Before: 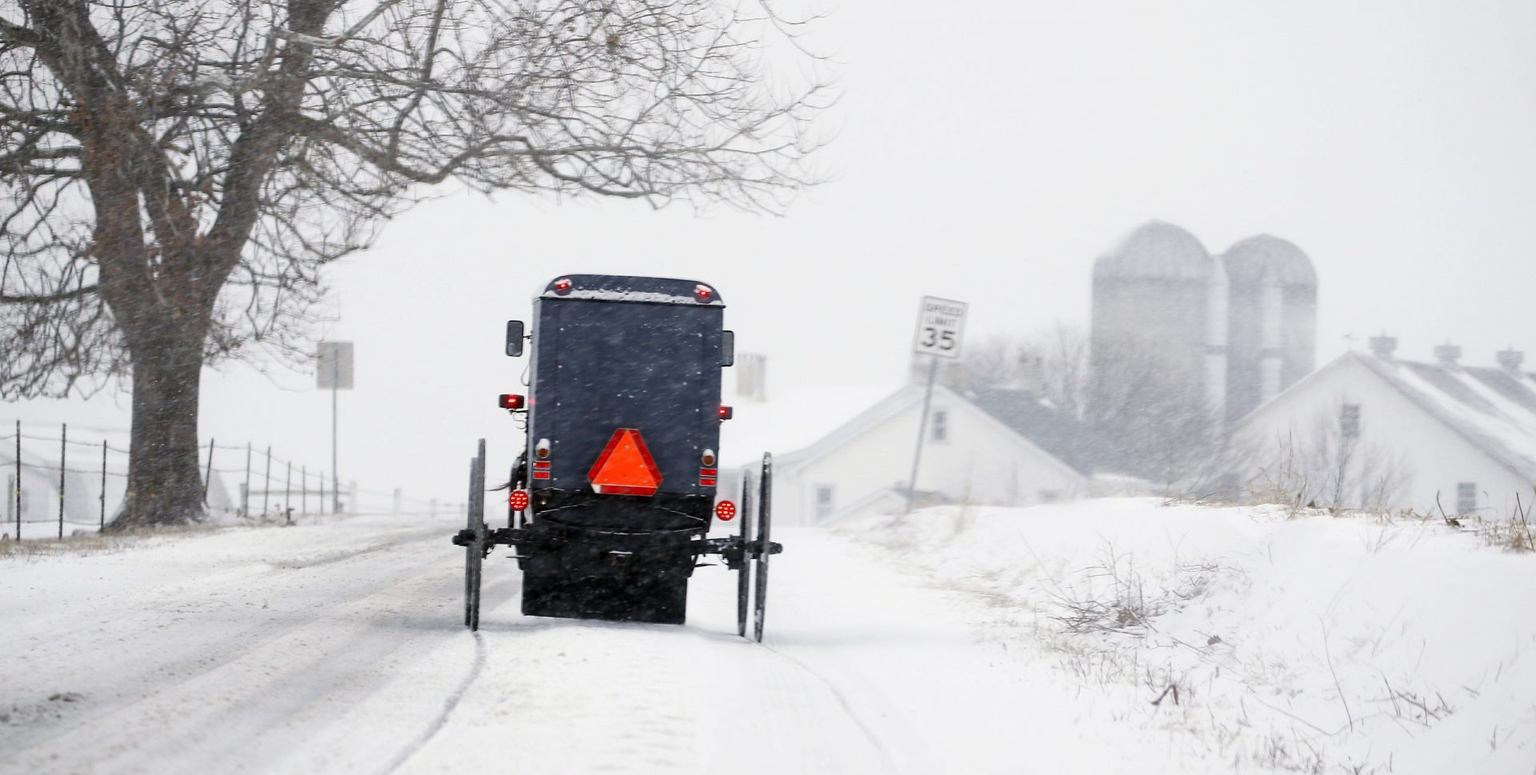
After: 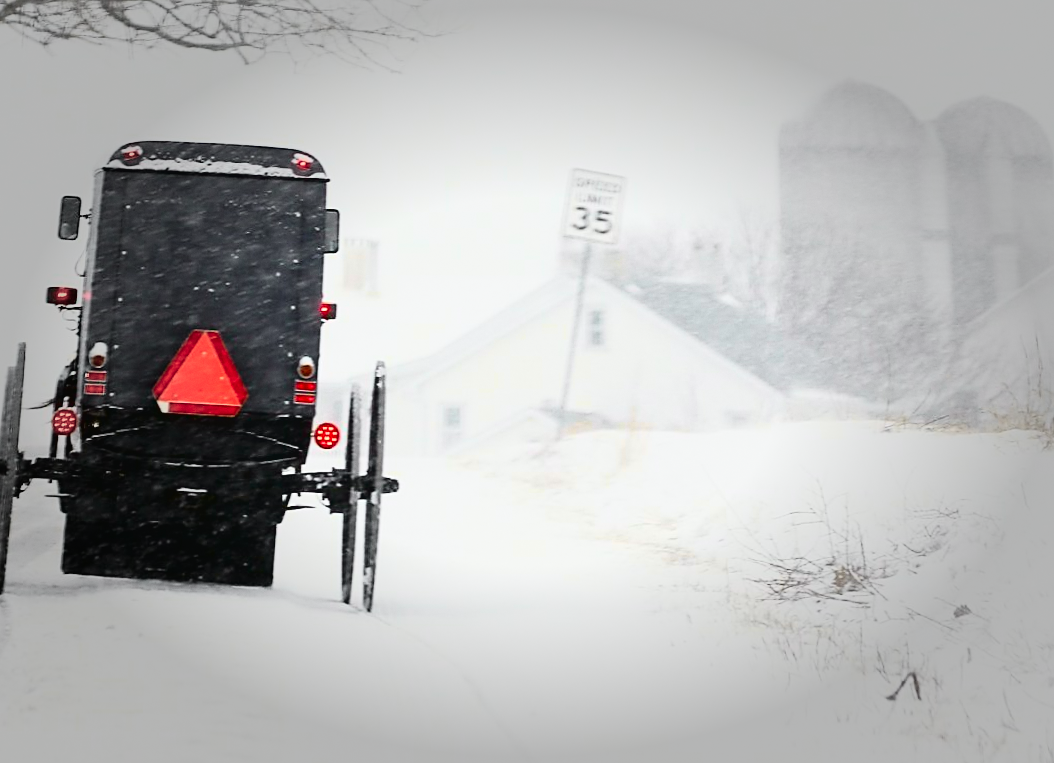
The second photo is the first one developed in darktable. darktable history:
crop and rotate: left 28.256%, top 17.734%, right 12.656%, bottom 3.573%
grain: coarseness 14.57 ISO, strength 8.8%
tone equalizer: on, module defaults
tone curve: curves: ch0 [(0.003, 0.032) (0.037, 0.037) (0.149, 0.117) (0.297, 0.318) (0.41, 0.48) (0.541, 0.649) (0.722, 0.857) (0.875, 0.946) (1, 0.98)]; ch1 [(0, 0) (0.305, 0.325) (0.453, 0.437) (0.482, 0.474) (0.501, 0.498) (0.506, 0.503) (0.559, 0.576) (0.6, 0.635) (0.656, 0.707) (1, 1)]; ch2 [(0, 0) (0.323, 0.277) (0.408, 0.399) (0.45, 0.48) (0.499, 0.502) (0.515, 0.532) (0.573, 0.602) (0.653, 0.675) (0.75, 0.756) (1, 1)], color space Lab, independent channels, preserve colors none
vignetting: fall-off start 48.41%, automatic ratio true, width/height ratio 1.29, unbound false
rotate and perspective: rotation 0.215°, lens shift (vertical) -0.139, crop left 0.069, crop right 0.939, crop top 0.002, crop bottom 0.996
color correction: saturation 1.1
sharpen: on, module defaults
